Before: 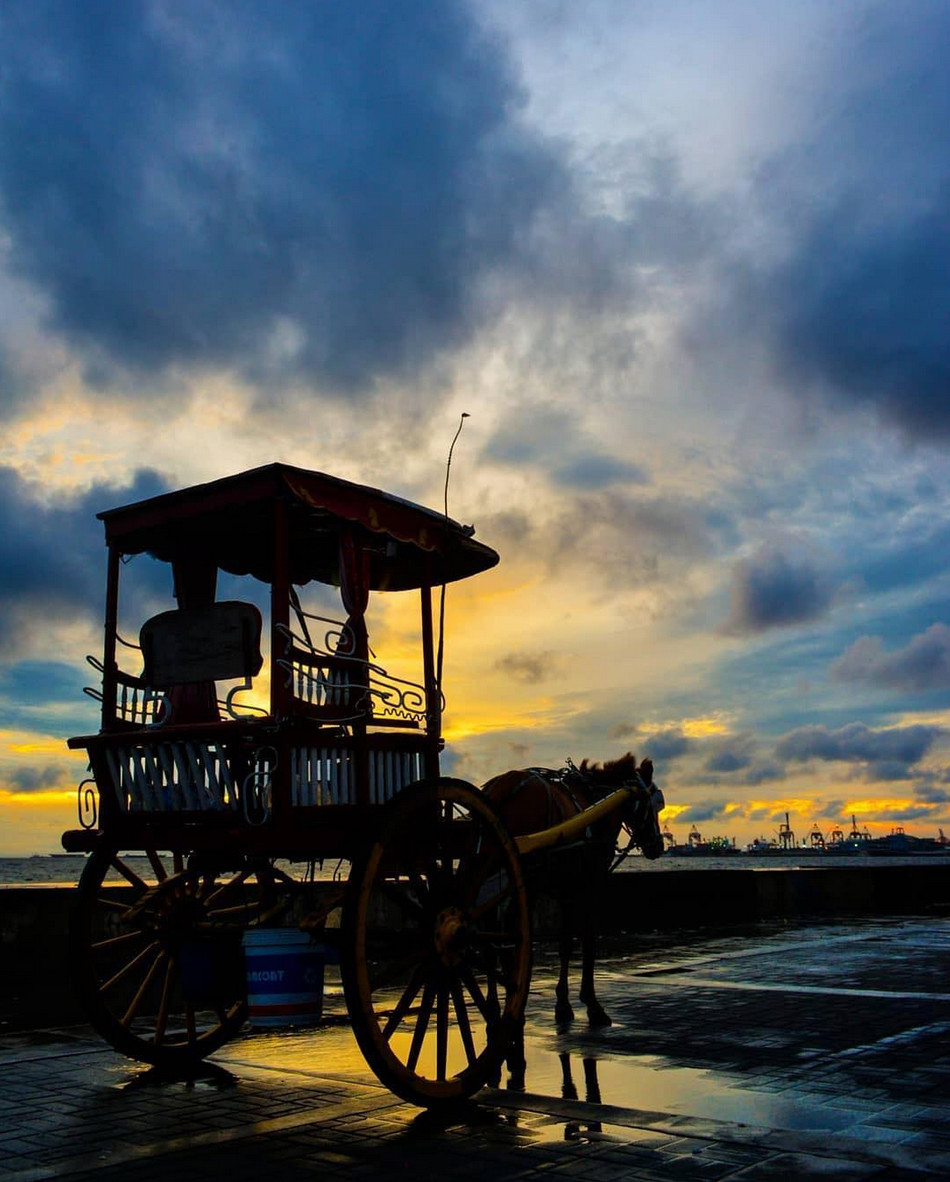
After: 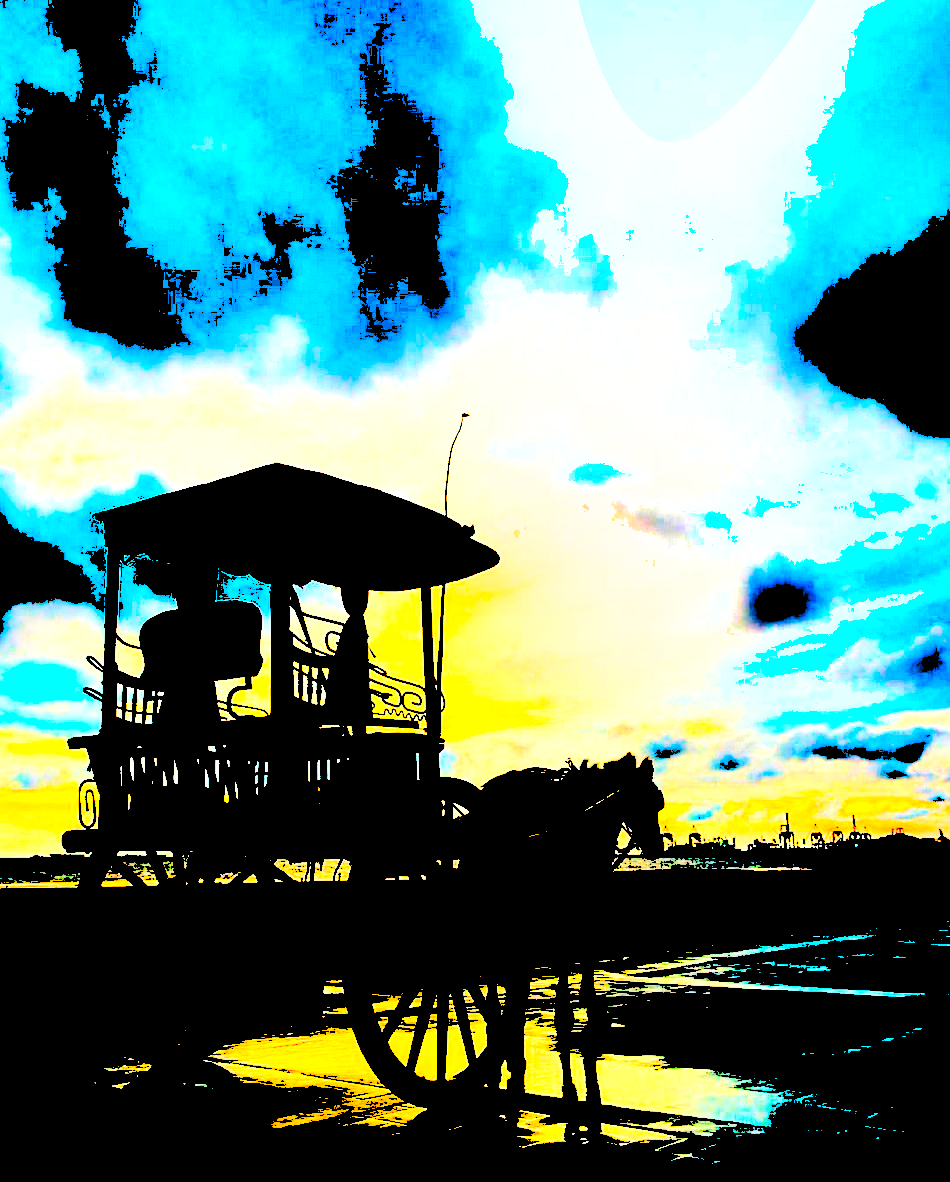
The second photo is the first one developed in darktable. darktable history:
exposure: black level correction 0.047, exposure 0.013 EV, compensate highlight preservation false
levels: levels [0.246, 0.246, 0.506]
shadows and highlights: shadows 20.91, highlights -82.73, soften with gaussian
contrast brightness saturation: saturation -0.05
